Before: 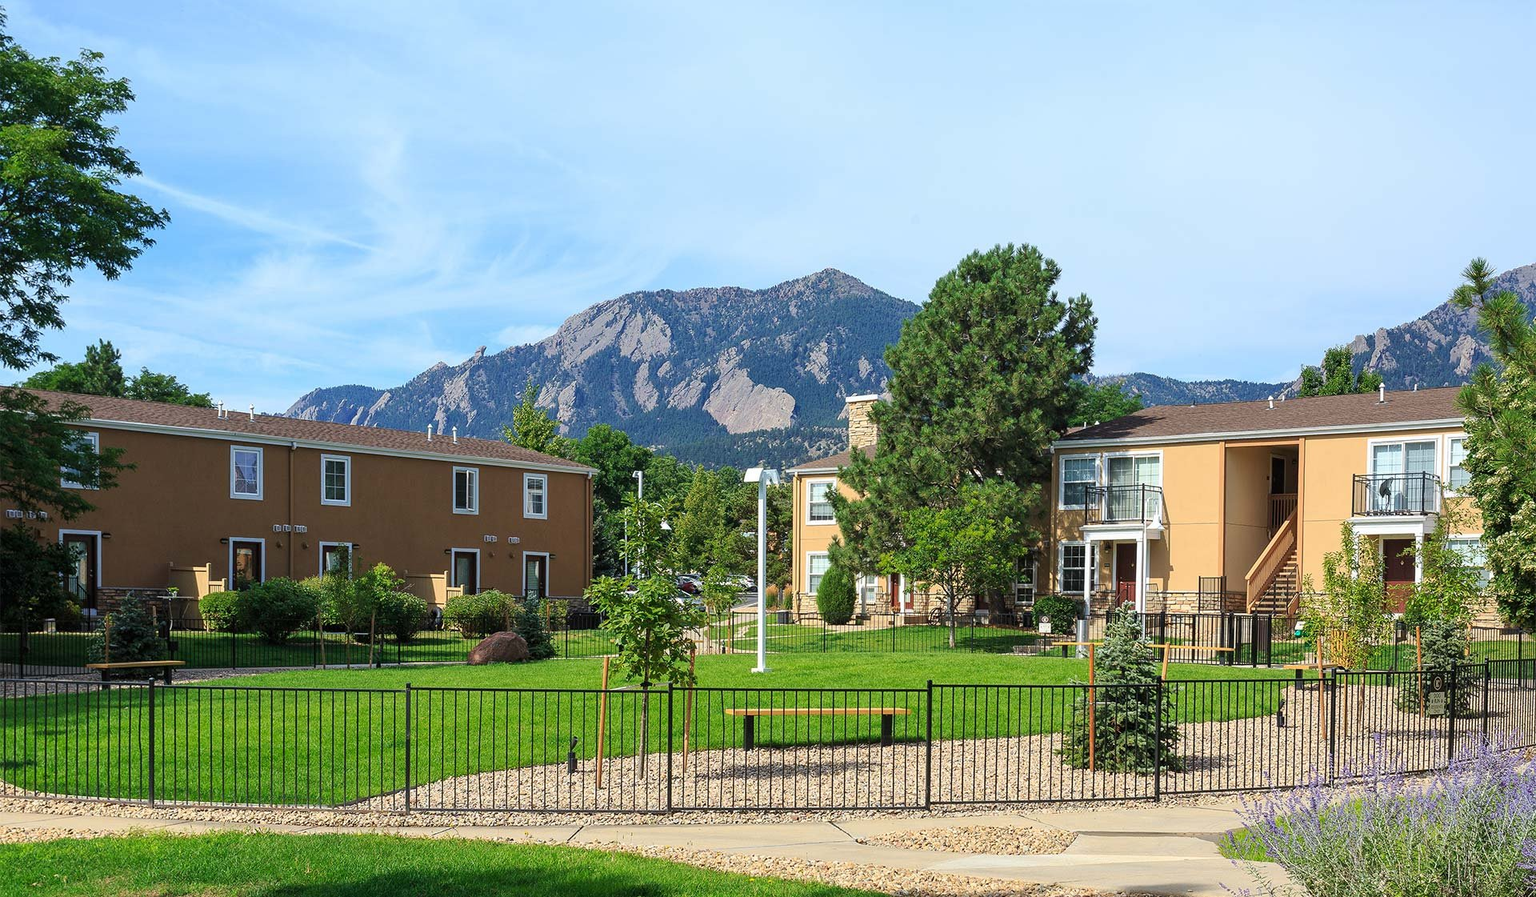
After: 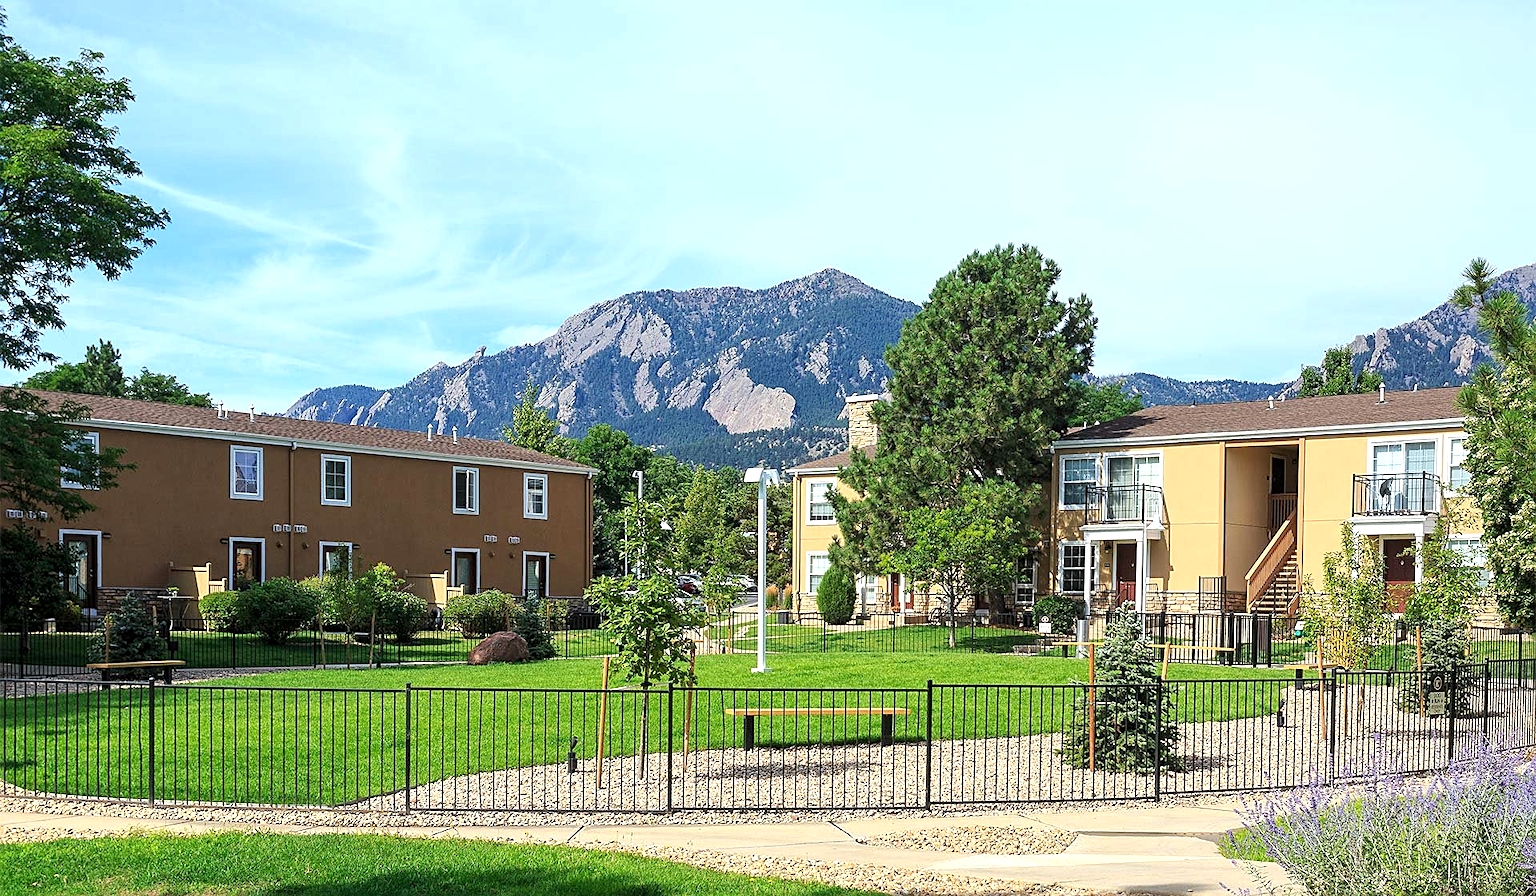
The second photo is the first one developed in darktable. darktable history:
sharpen: on, module defaults
contrast brightness saturation: contrast 0.07
exposure: exposure 0.376 EV, compensate highlight preservation false
local contrast: highlights 101%, shadows 100%, detail 119%, midtone range 0.2
